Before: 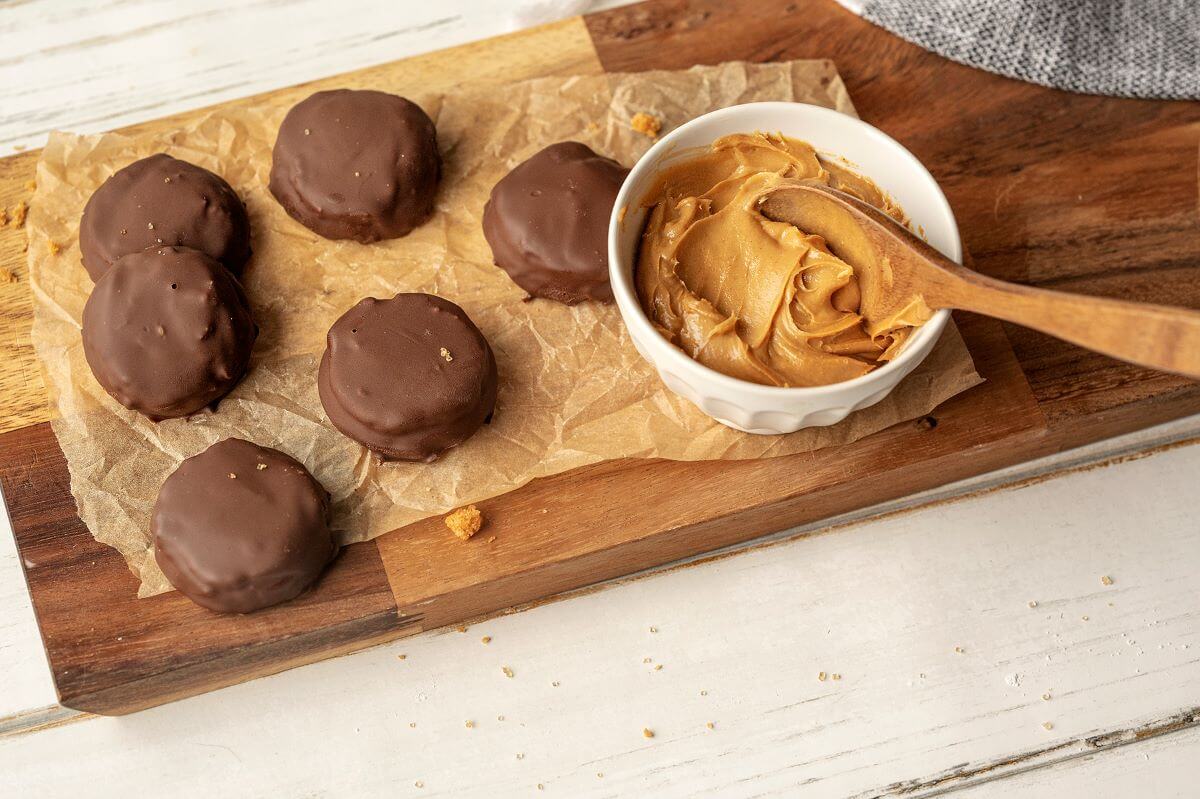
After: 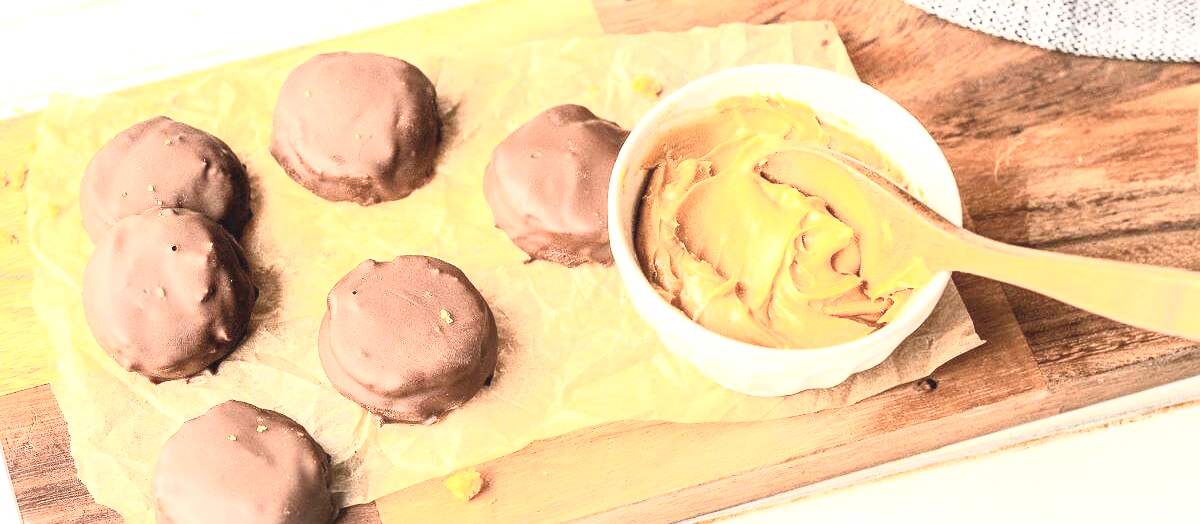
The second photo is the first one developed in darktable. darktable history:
contrast brightness saturation: contrast 0.43, brightness 0.56, saturation -0.19
crop and rotate: top 4.848%, bottom 29.503%
exposure: black level correction 0, exposure 1.45 EV, compensate exposure bias true, compensate highlight preservation false
